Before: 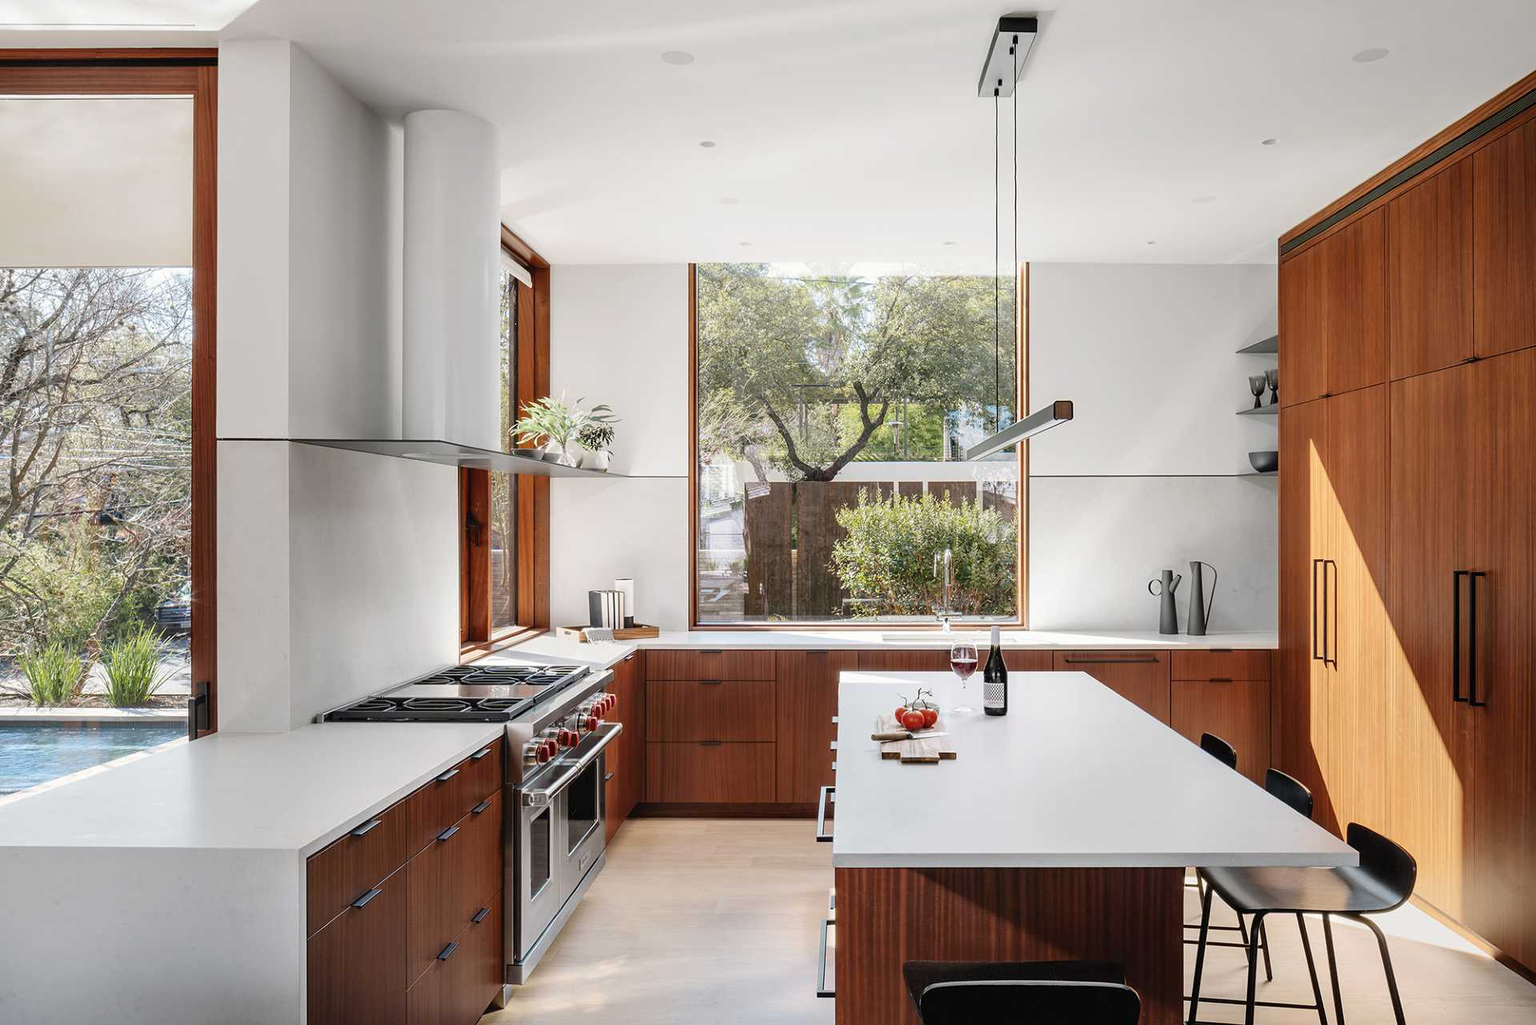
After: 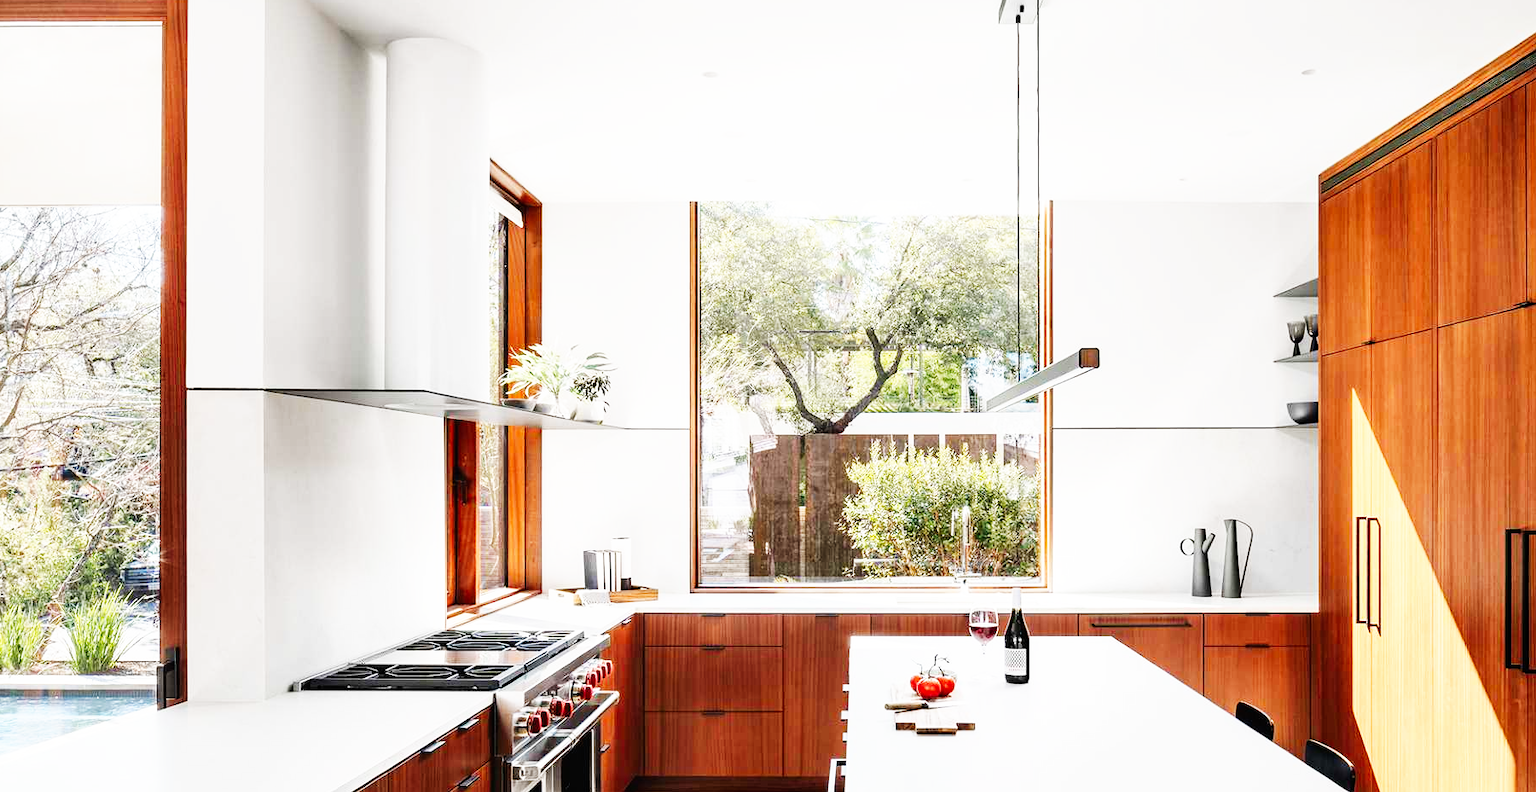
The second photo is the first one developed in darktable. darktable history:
base curve: curves: ch0 [(0, 0) (0.007, 0.004) (0.027, 0.03) (0.046, 0.07) (0.207, 0.54) (0.442, 0.872) (0.673, 0.972) (1, 1)], preserve colors none
crop: left 2.737%, top 7.287%, right 3.421%, bottom 20.179%
